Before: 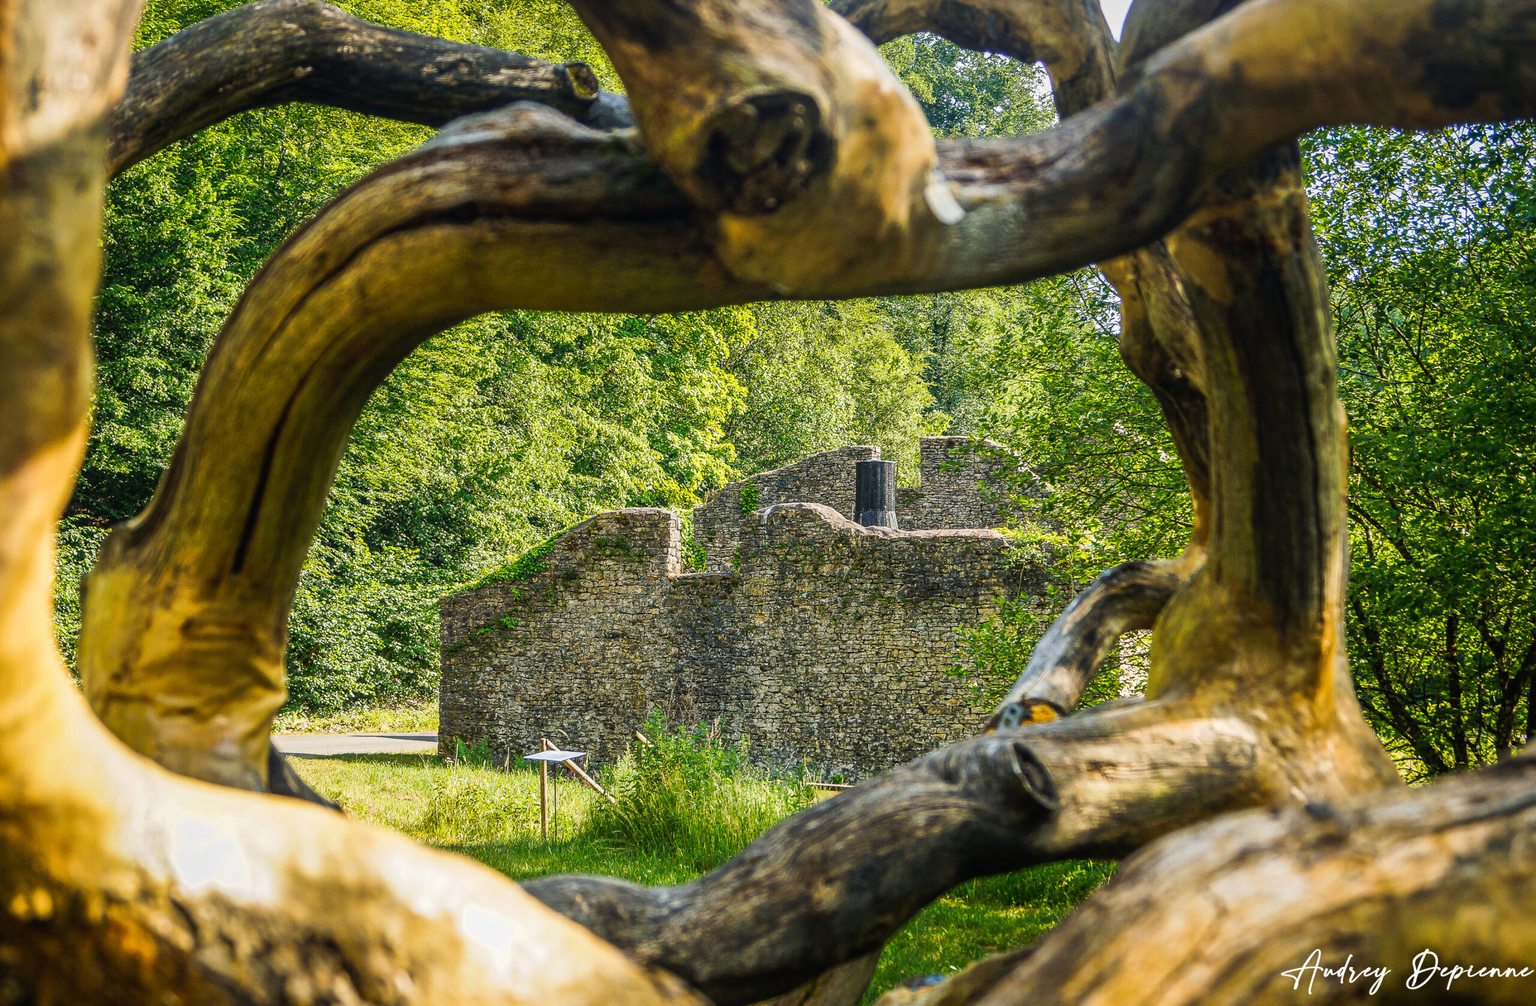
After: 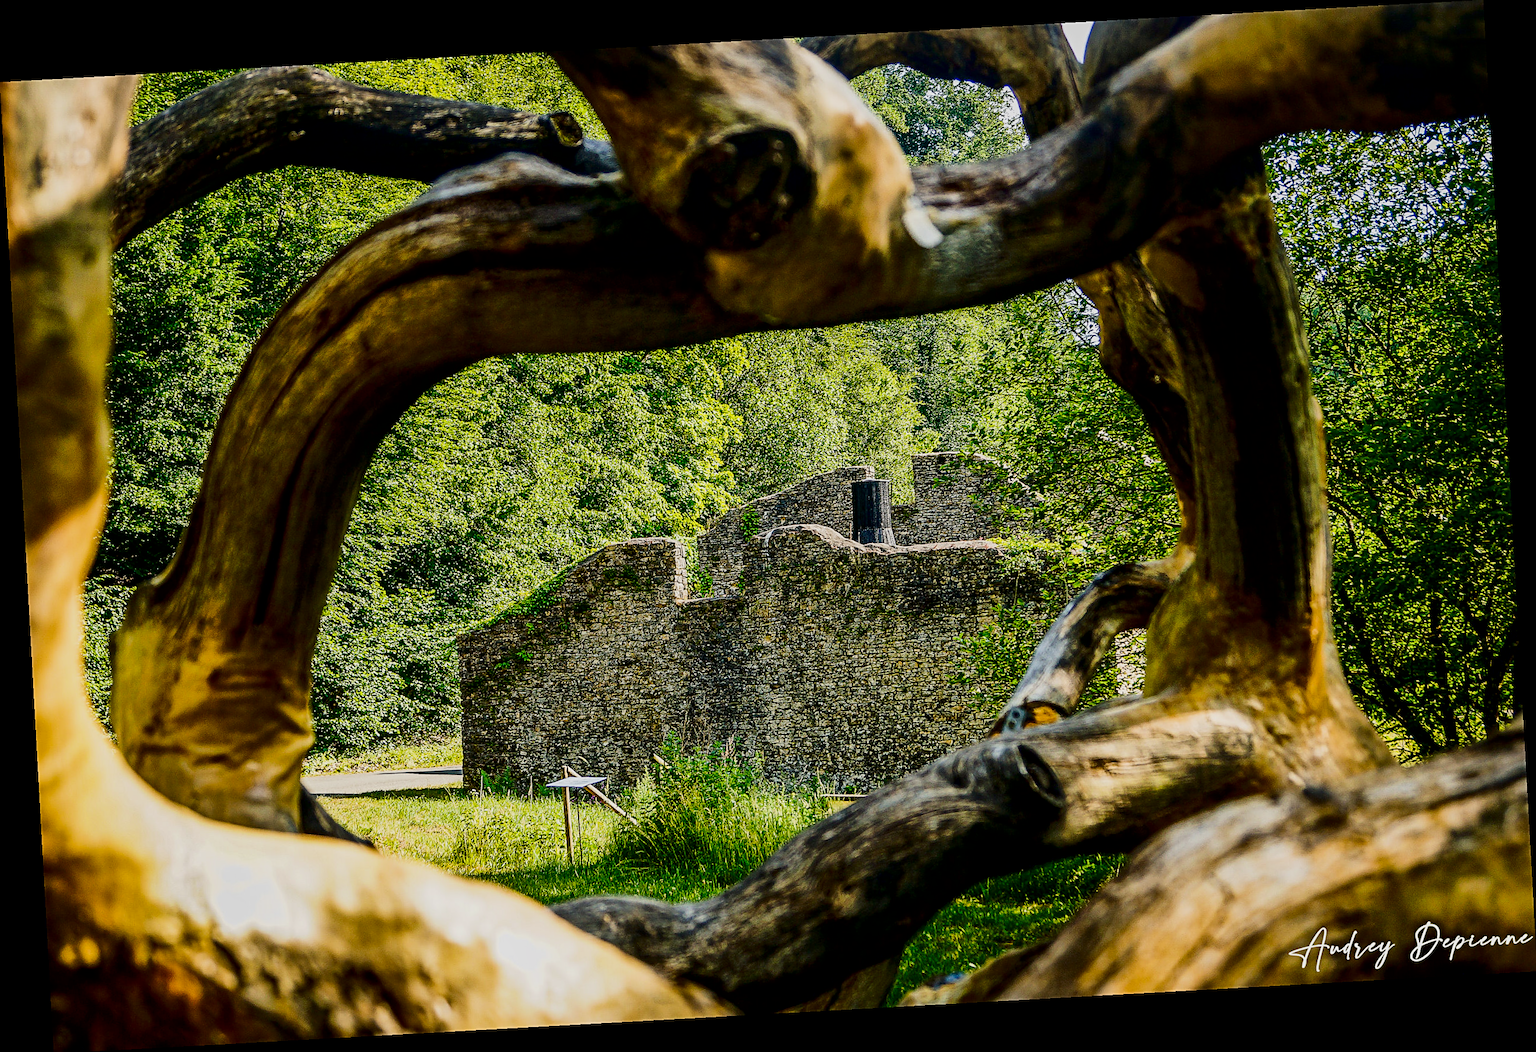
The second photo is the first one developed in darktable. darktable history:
rotate and perspective: rotation -3.18°, automatic cropping off
filmic rgb: hardness 4.17
sharpen: on, module defaults
contrast brightness saturation: contrast 0.19, brightness -0.24, saturation 0.11
local contrast: mode bilateral grid, contrast 20, coarseness 50, detail 120%, midtone range 0.2
exposure: black level correction 0.002, exposure 0.15 EV, compensate highlight preservation false
